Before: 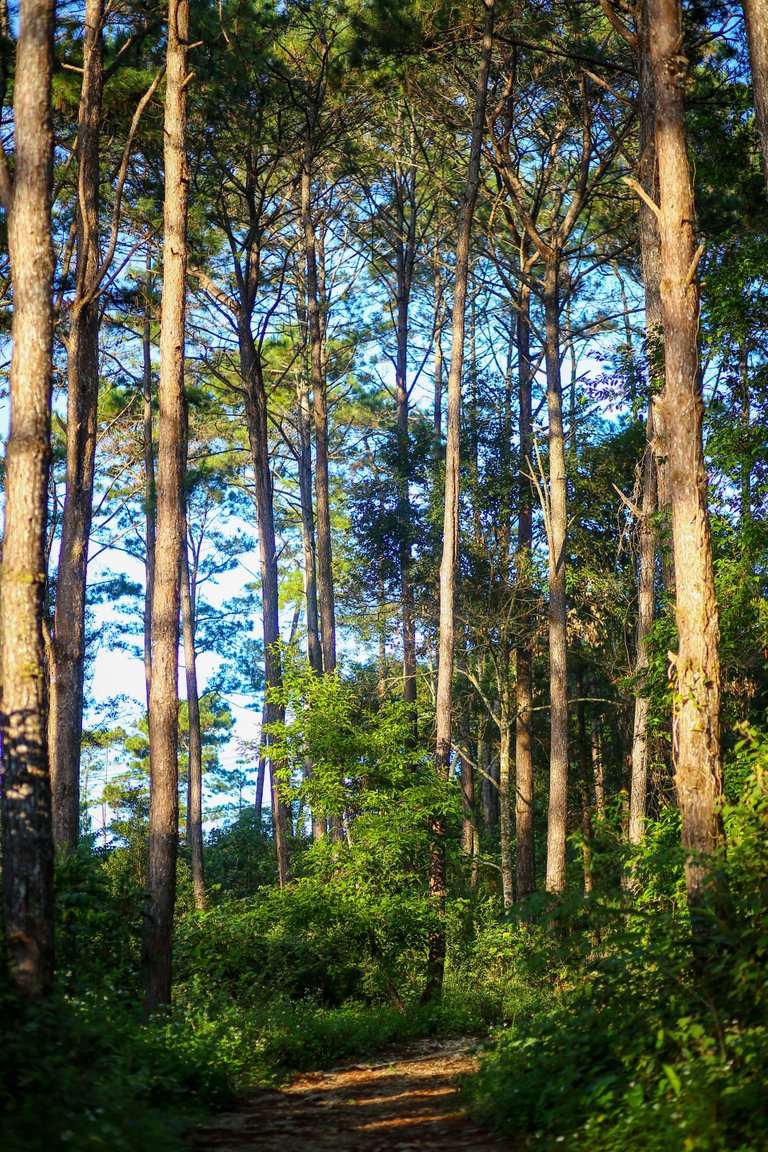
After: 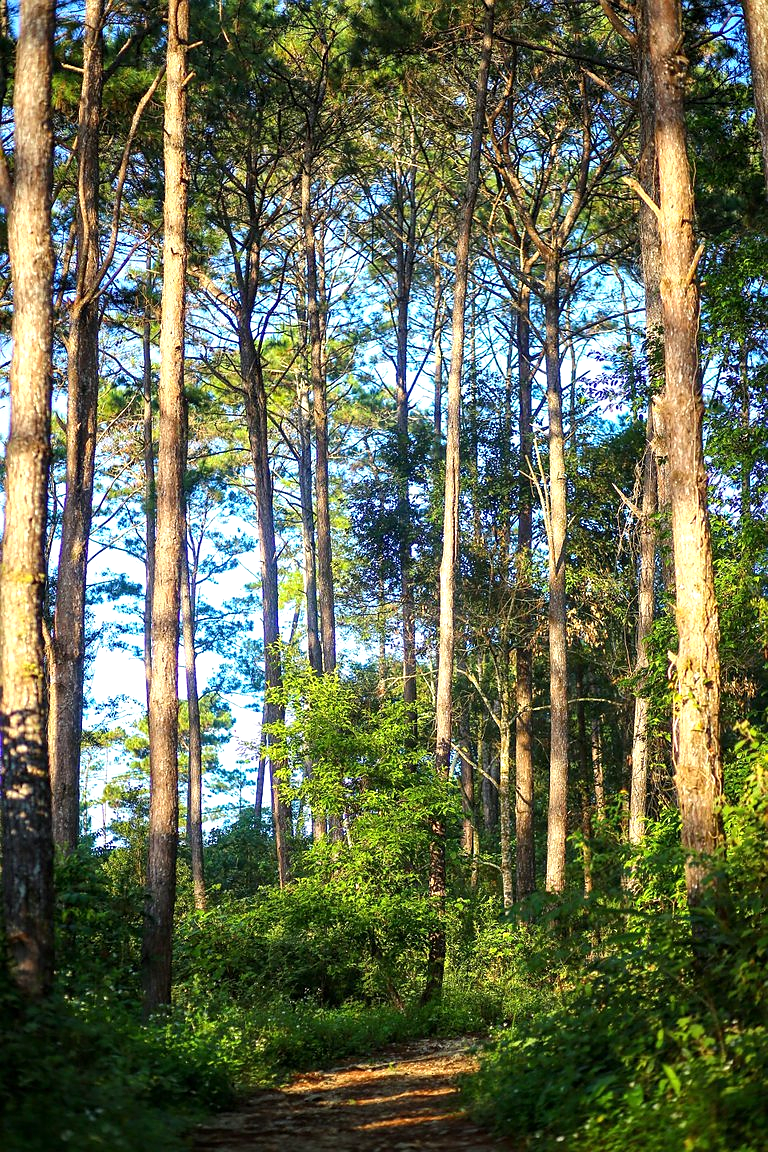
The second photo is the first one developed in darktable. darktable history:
sharpen: radius 1
exposure: exposure 0.507 EV, compensate highlight preservation false
